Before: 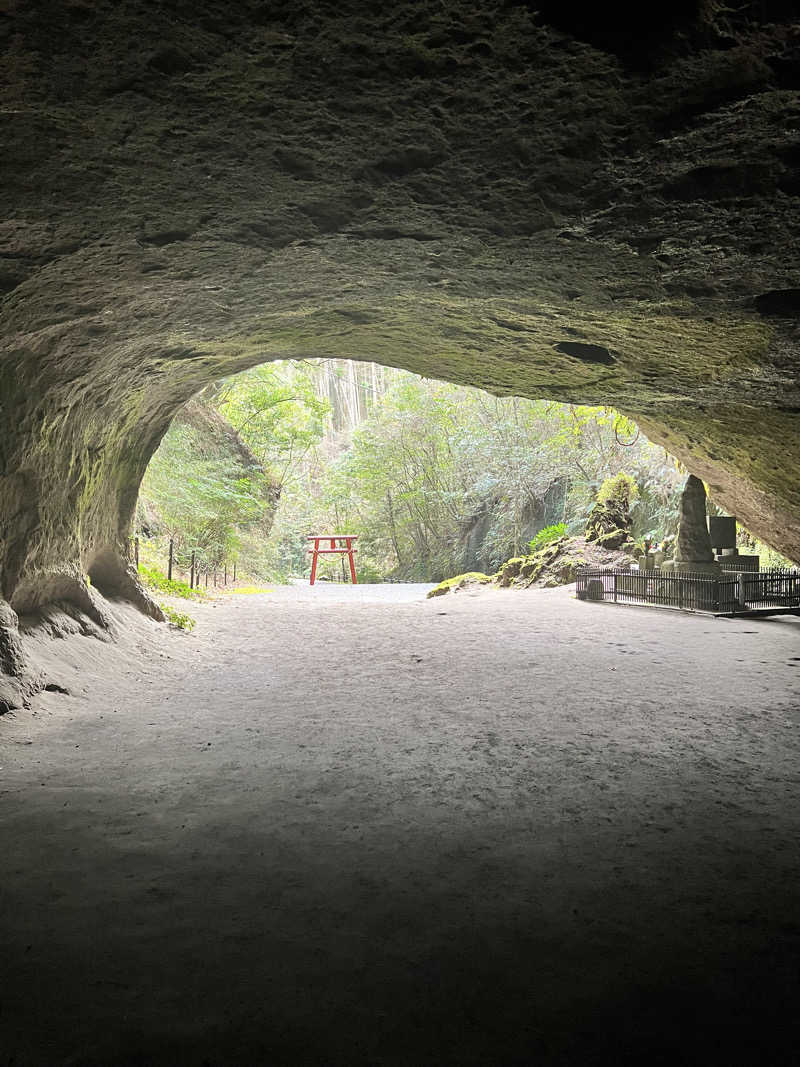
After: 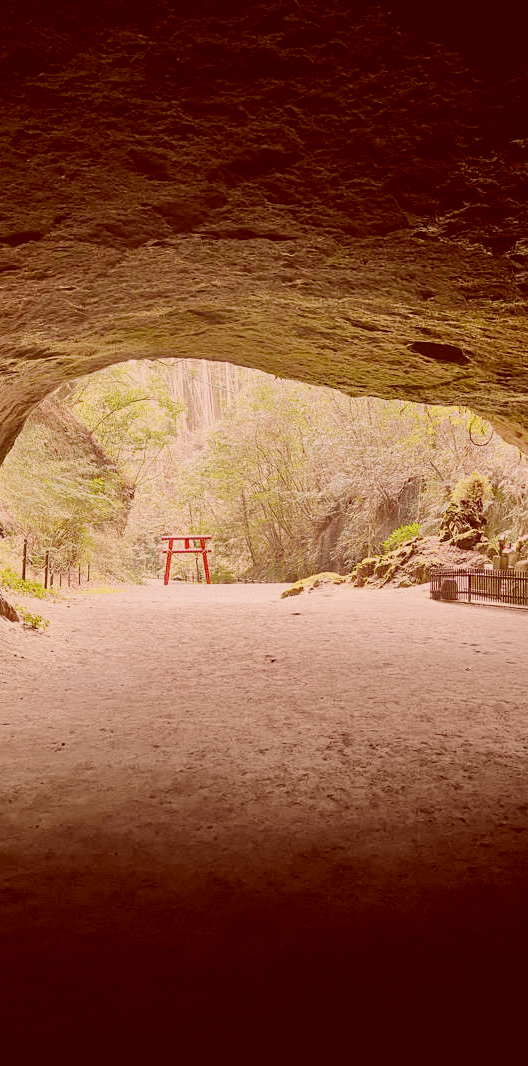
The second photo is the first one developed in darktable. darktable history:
exposure: exposure 0.496 EV, compensate highlight preservation false
crop and rotate: left 18.442%, right 15.508%
white balance: red 0.982, blue 1.018
color correction: highlights a* 9.03, highlights b* 8.71, shadows a* 40, shadows b* 40, saturation 0.8
filmic rgb: middle gray luminance 29%, black relative exposure -10.3 EV, white relative exposure 5.5 EV, threshold 6 EV, target black luminance 0%, hardness 3.95, latitude 2.04%, contrast 1.132, highlights saturation mix 5%, shadows ↔ highlights balance 15.11%, add noise in highlights 0, preserve chrominance no, color science v3 (2019), use custom middle-gray values true, iterations of high-quality reconstruction 0, contrast in highlights soft, enable highlight reconstruction true
color balance rgb: shadows lift › chroma 3%, shadows lift › hue 280.8°, power › hue 330°, highlights gain › chroma 3%, highlights gain › hue 75.6°, global offset › luminance 2%, perceptual saturation grading › global saturation 20%, perceptual saturation grading › highlights -25%, perceptual saturation grading › shadows 50%, global vibrance 20.33%
